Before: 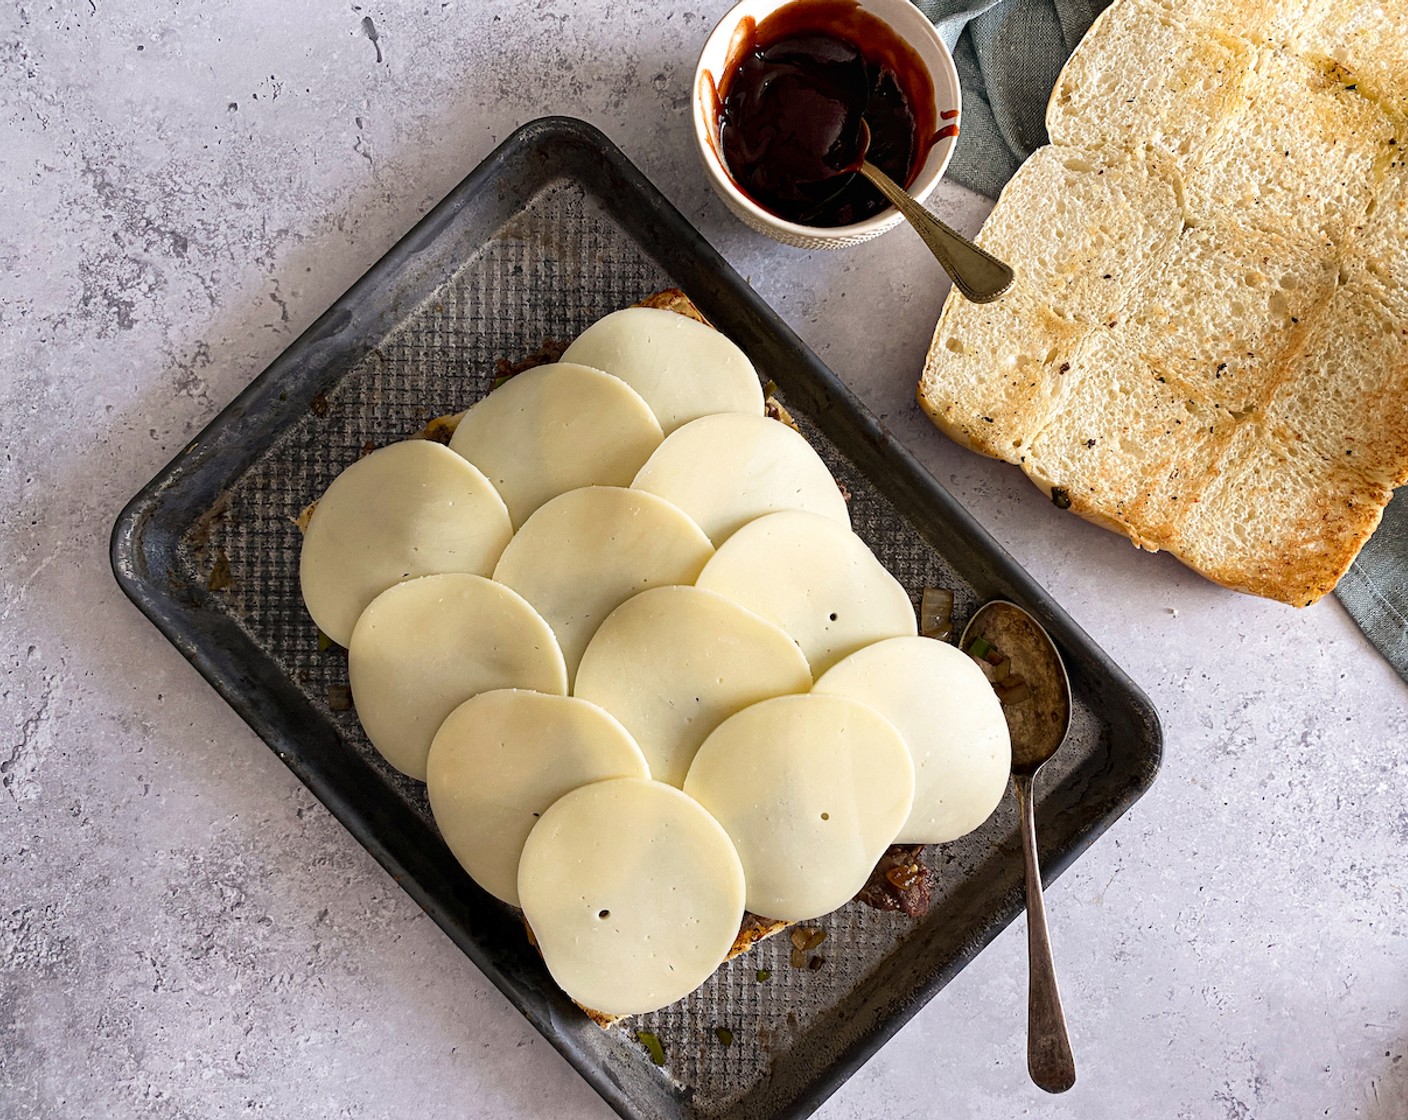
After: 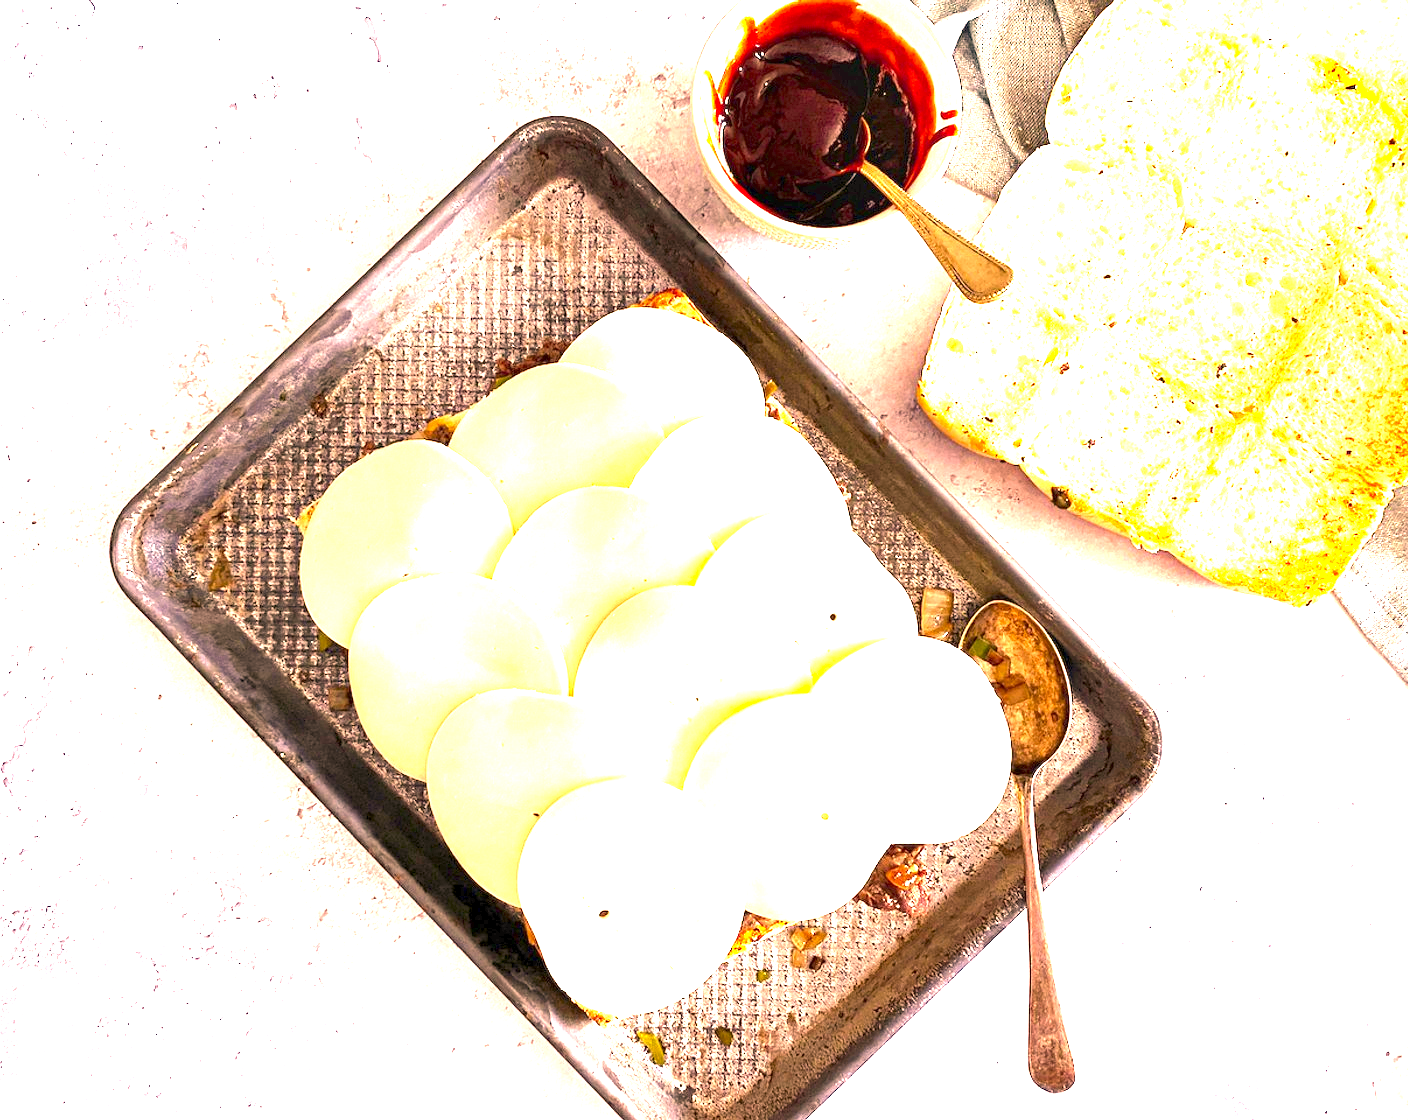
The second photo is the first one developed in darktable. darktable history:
color correction: highlights a* 22.31, highlights b* 21.76
exposure: exposure 3.073 EV, compensate highlight preservation false
